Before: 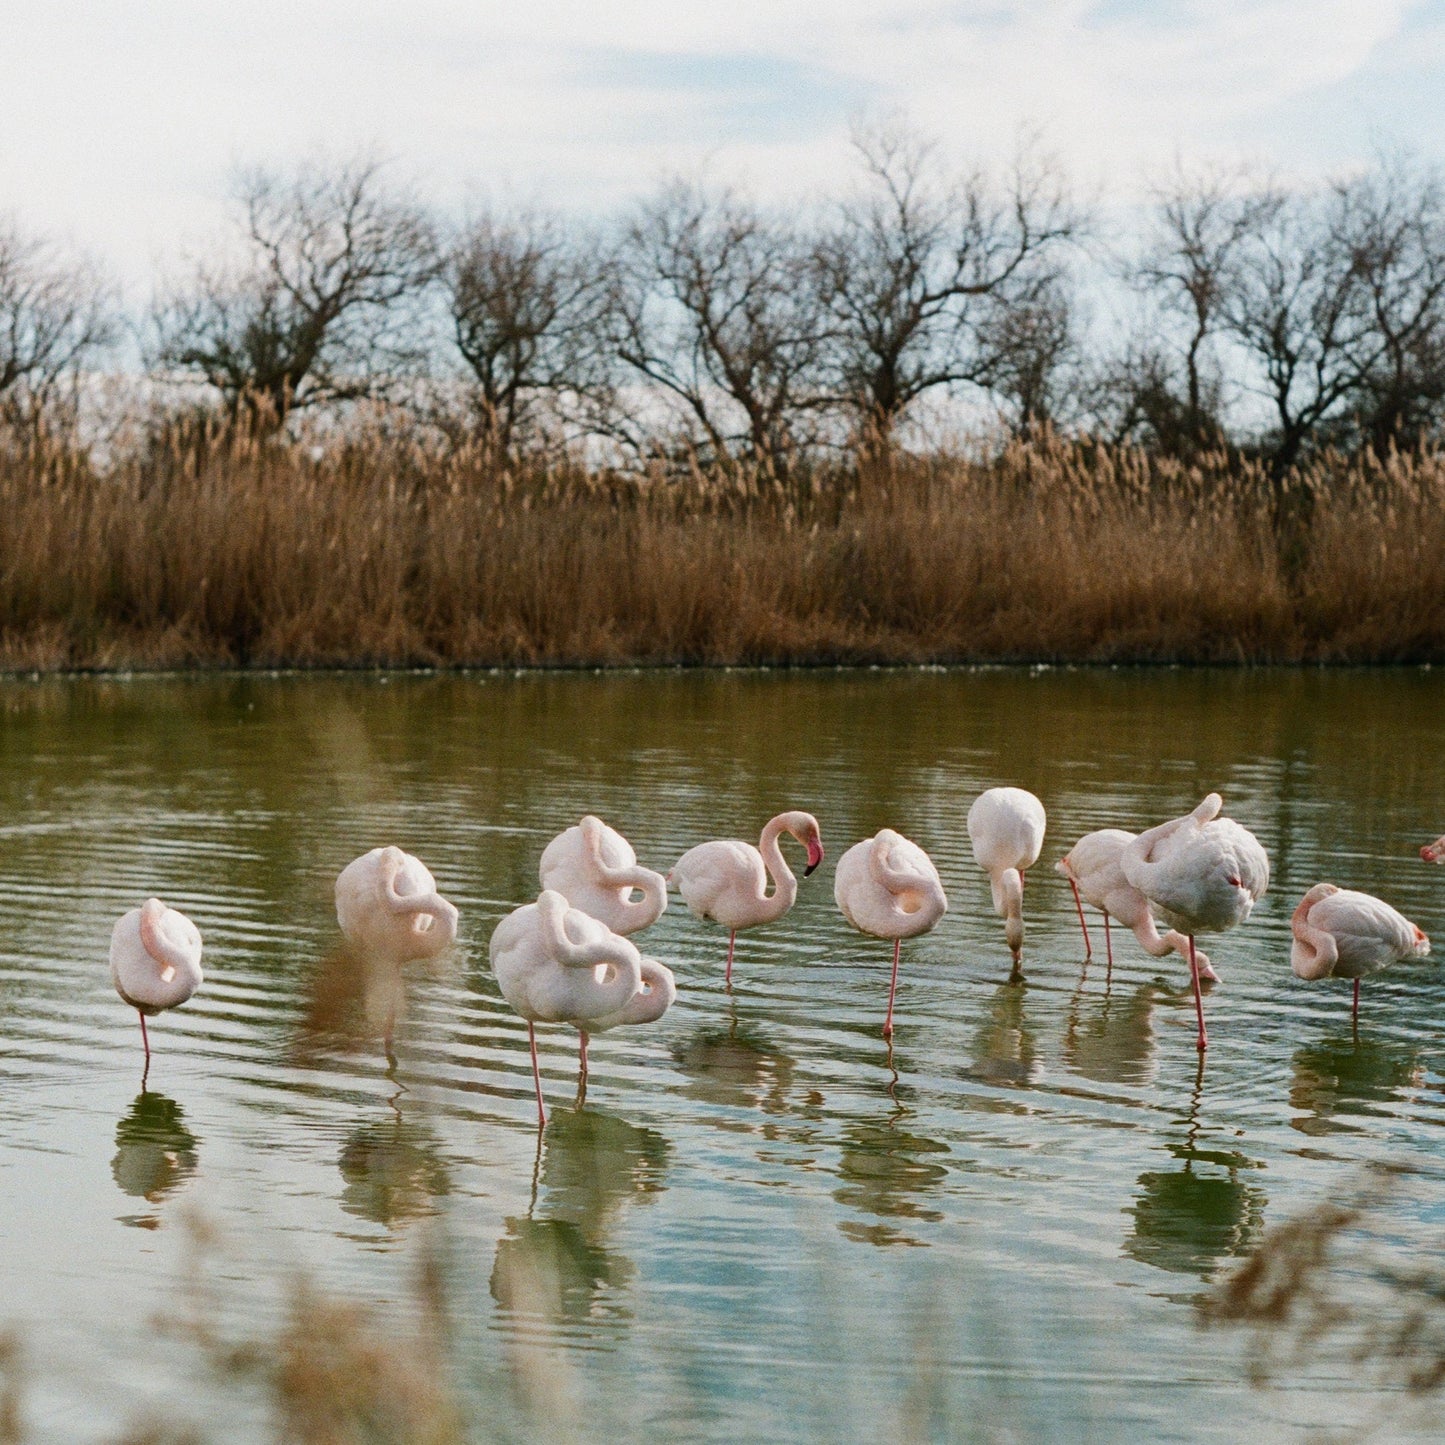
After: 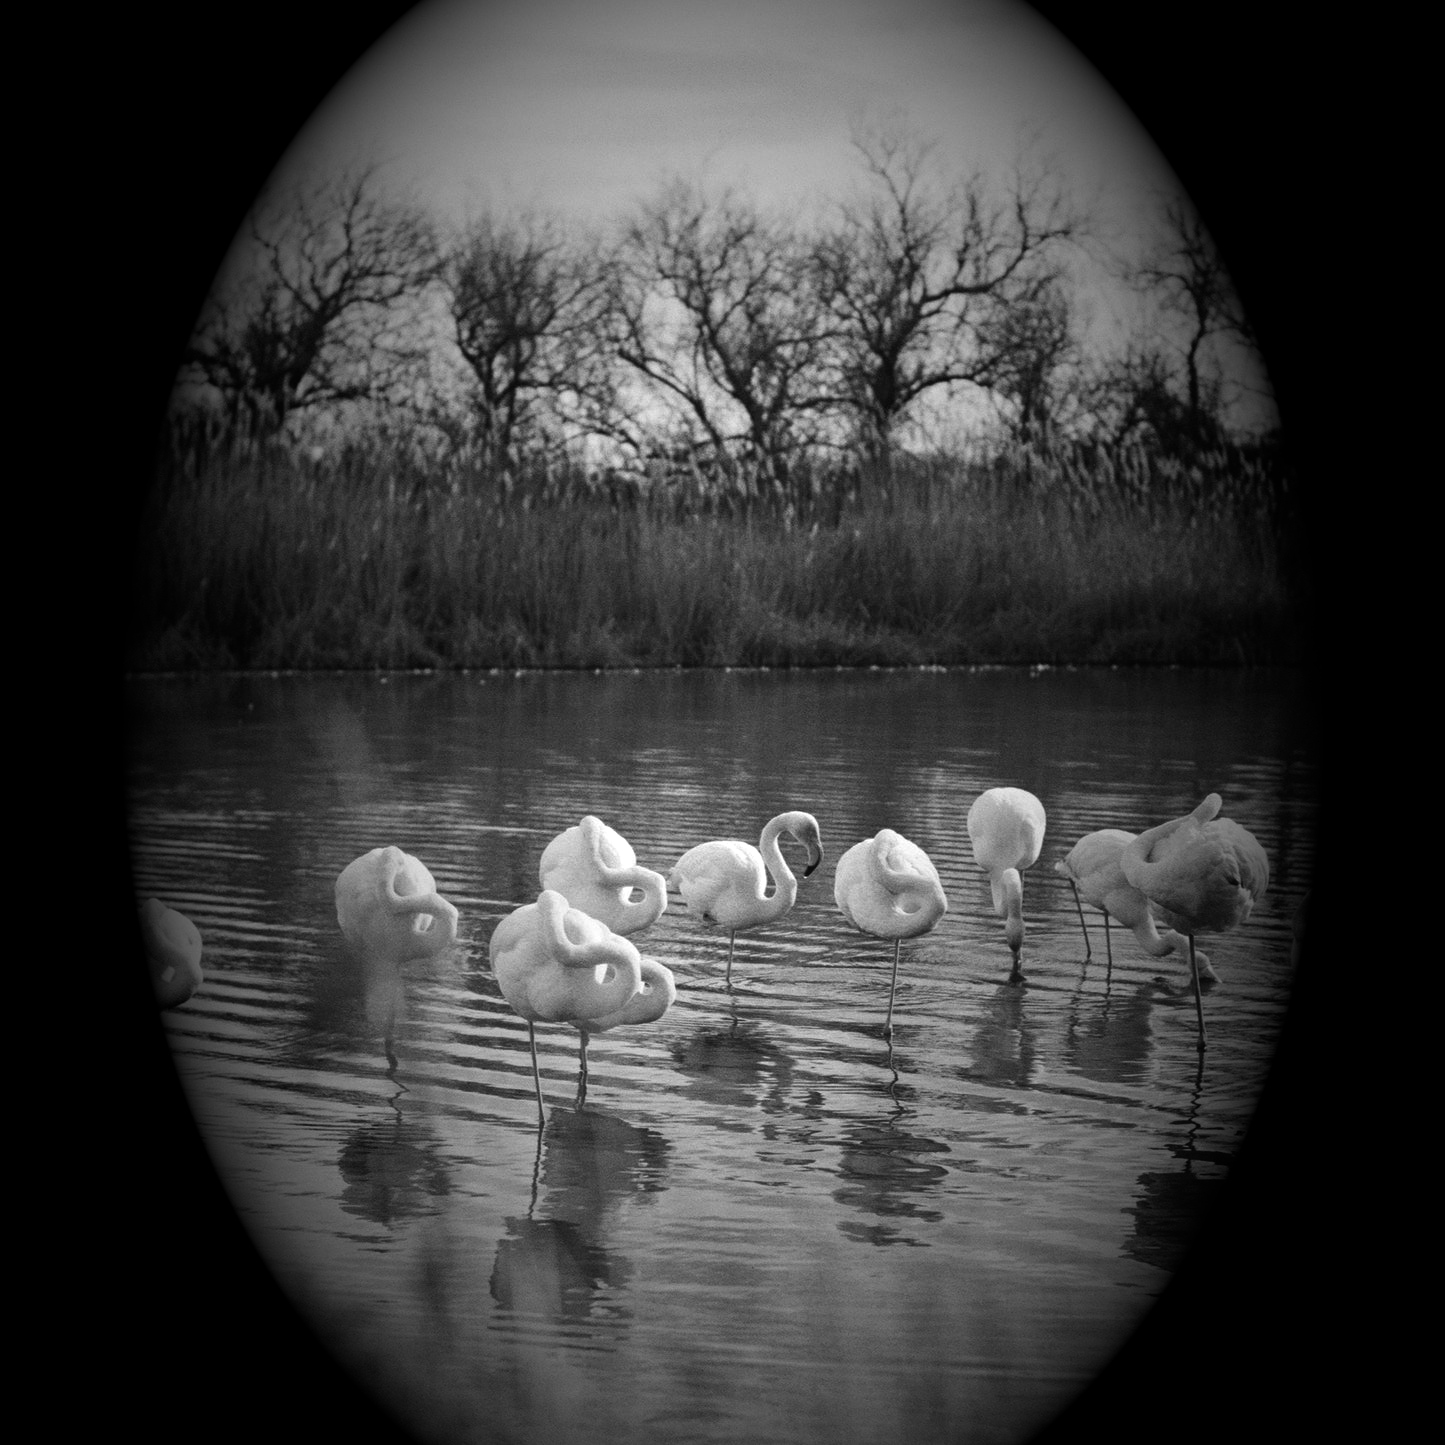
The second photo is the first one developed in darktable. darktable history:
monochrome: on, module defaults
vignetting: fall-off start 15.9%, fall-off radius 100%, brightness -1, saturation 0.5, width/height ratio 0.719
color balance rgb: shadows lift › chroma 1%, shadows lift › hue 28.8°, power › hue 60°, highlights gain › chroma 1%, highlights gain › hue 60°, global offset › luminance 0.25%, perceptual saturation grading › highlights -20%, perceptual saturation grading › shadows 20%, perceptual brilliance grading › highlights 10%, perceptual brilliance grading › shadows -5%, global vibrance 19.67%
white balance: red 0.98, blue 1.61
color correction: highlights a* -0.482, highlights b* 9.48, shadows a* -9.48, shadows b* 0.803
